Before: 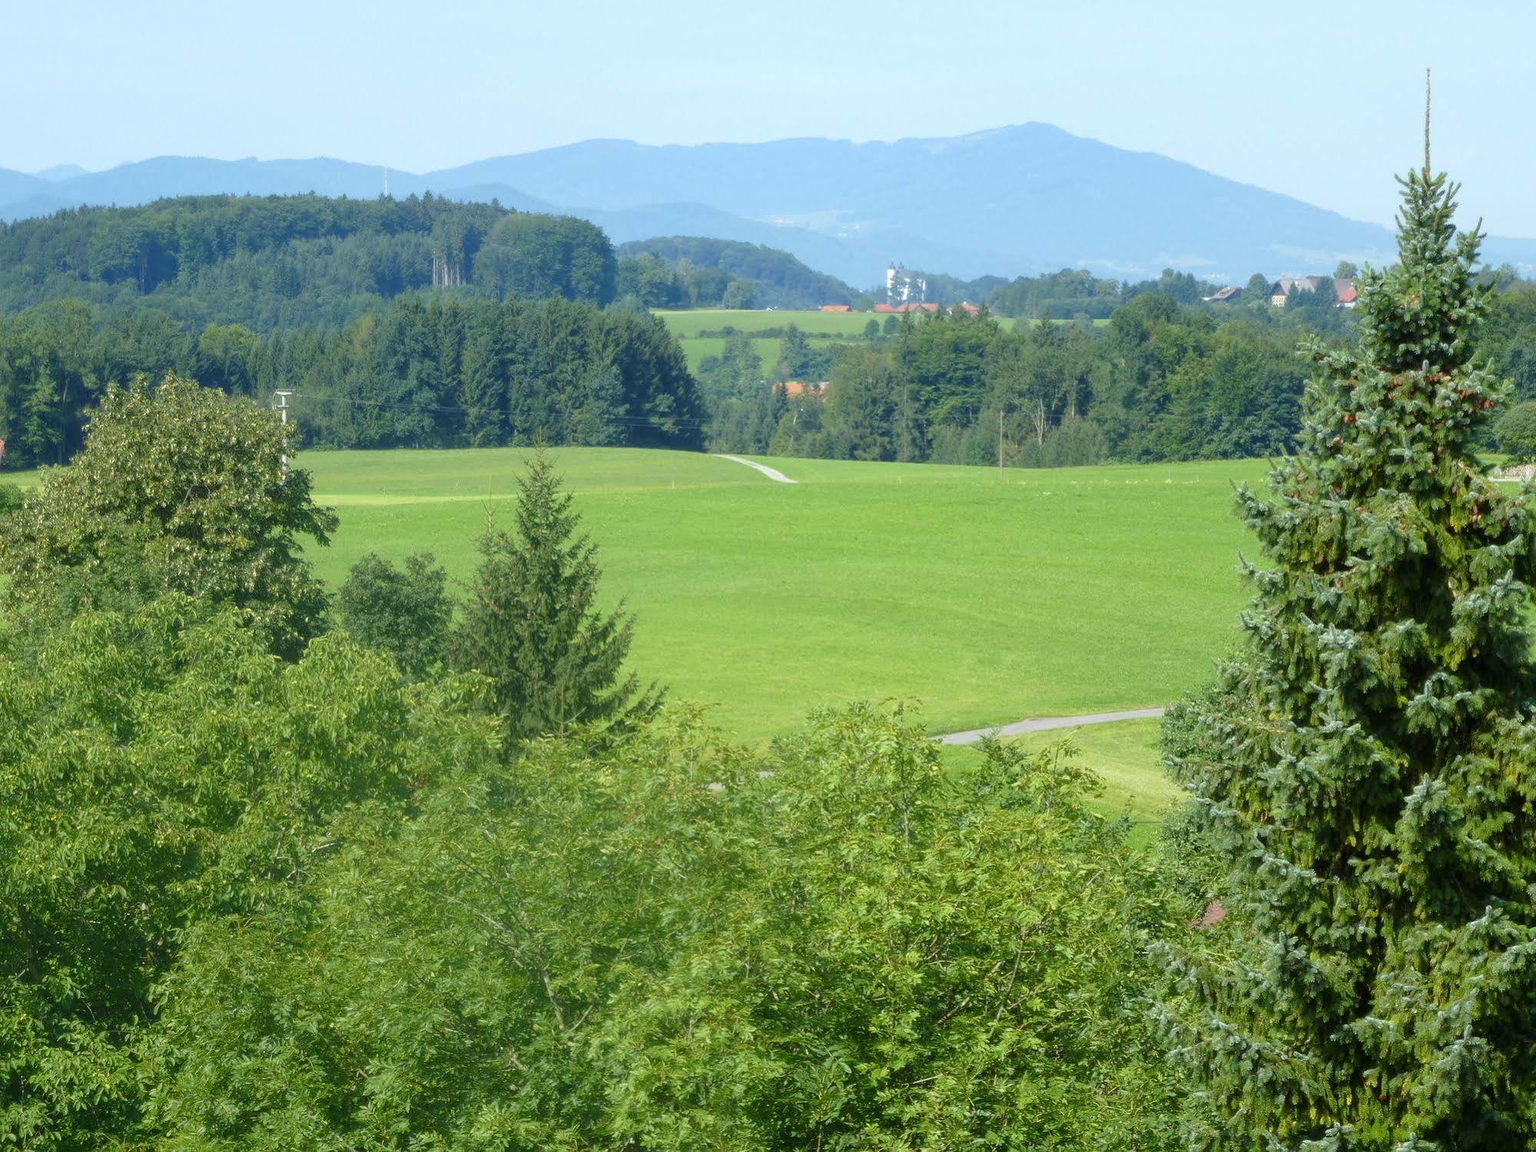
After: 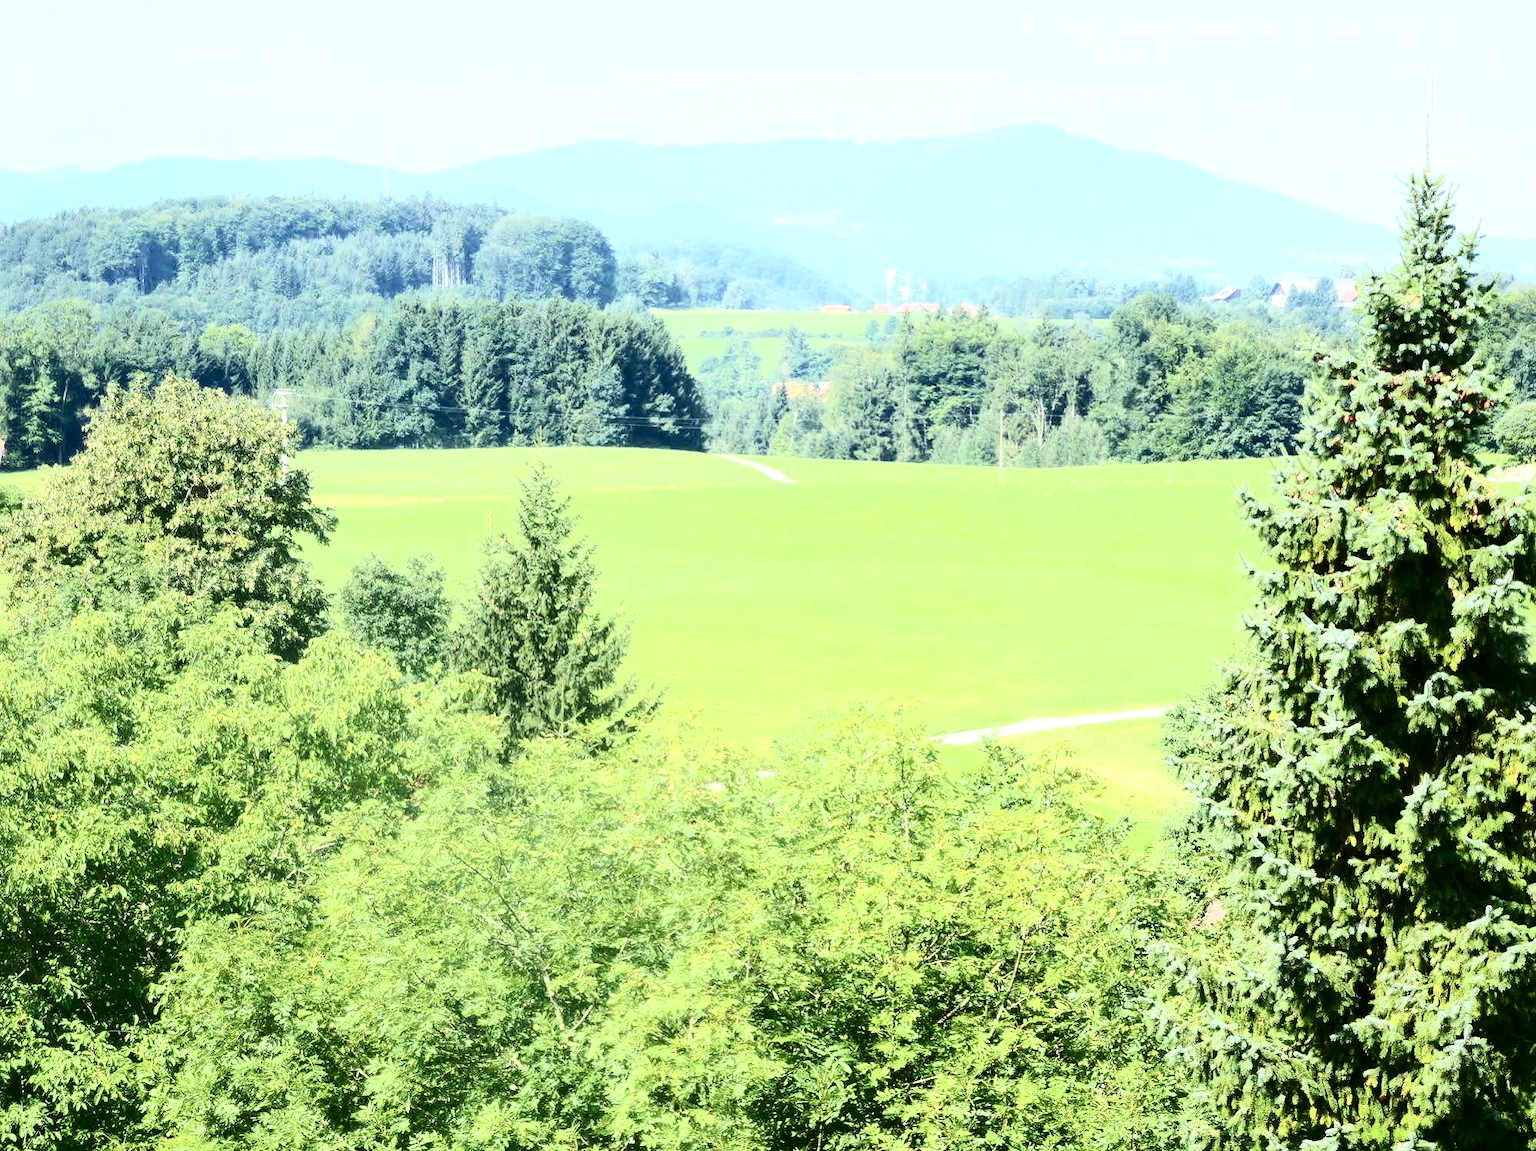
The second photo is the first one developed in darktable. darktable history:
contrast brightness saturation: contrast 0.49, saturation -0.087
exposure: black level correction 0, exposure 1.123 EV, compensate exposure bias true, compensate highlight preservation false
